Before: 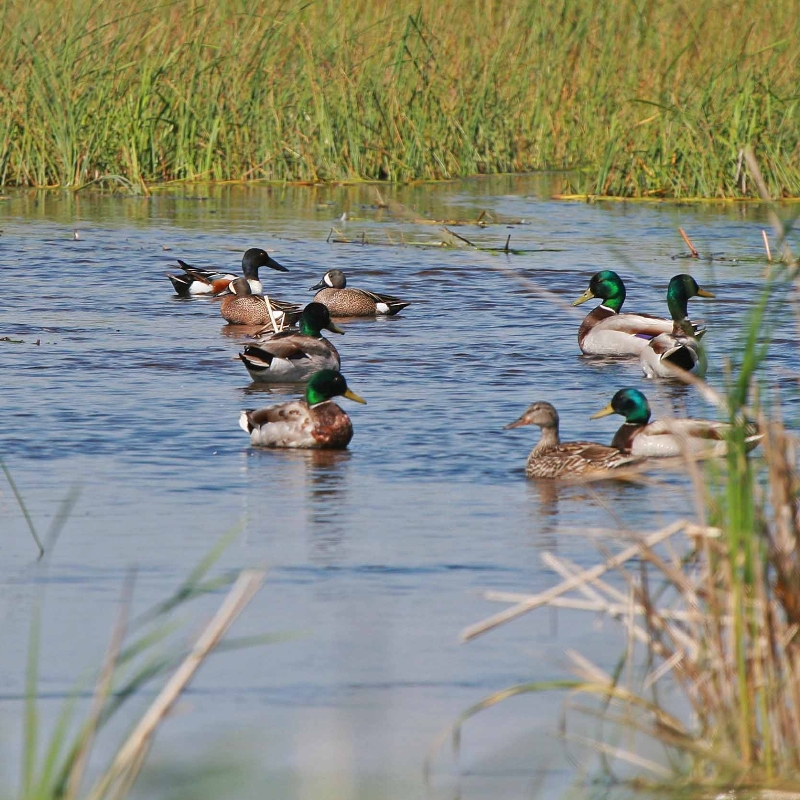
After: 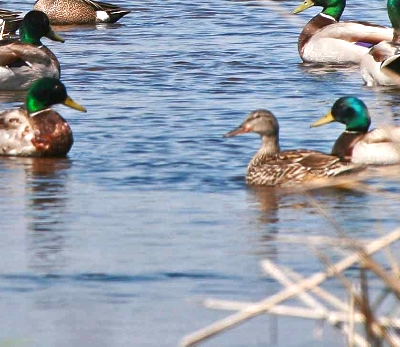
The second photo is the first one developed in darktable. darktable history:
exposure: black level correction 0.001, exposure 0.498 EV, compensate highlight preservation false
tone equalizer: -7 EV 0.161 EV, -6 EV 0.632 EV, -5 EV 1.14 EV, -4 EV 1.34 EV, -3 EV 1.17 EV, -2 EV 0.6 EV, -1 EV 0.153 EV, smoothing diameter 24.95%, edges refinement/feathering 6.81, preserve details guided filter
shadows and highlights: radius 170.52, shadows 26.09, white point adjustment 3.18, highlights -68.17, soften with gaussian
crop: left 35.074%, top 36.566%, right 14.887%, bottom 19.958%
local contrast: mode bilateral grid, contrast 19, coarseness 50, detail 102%, midtone range 0.2
